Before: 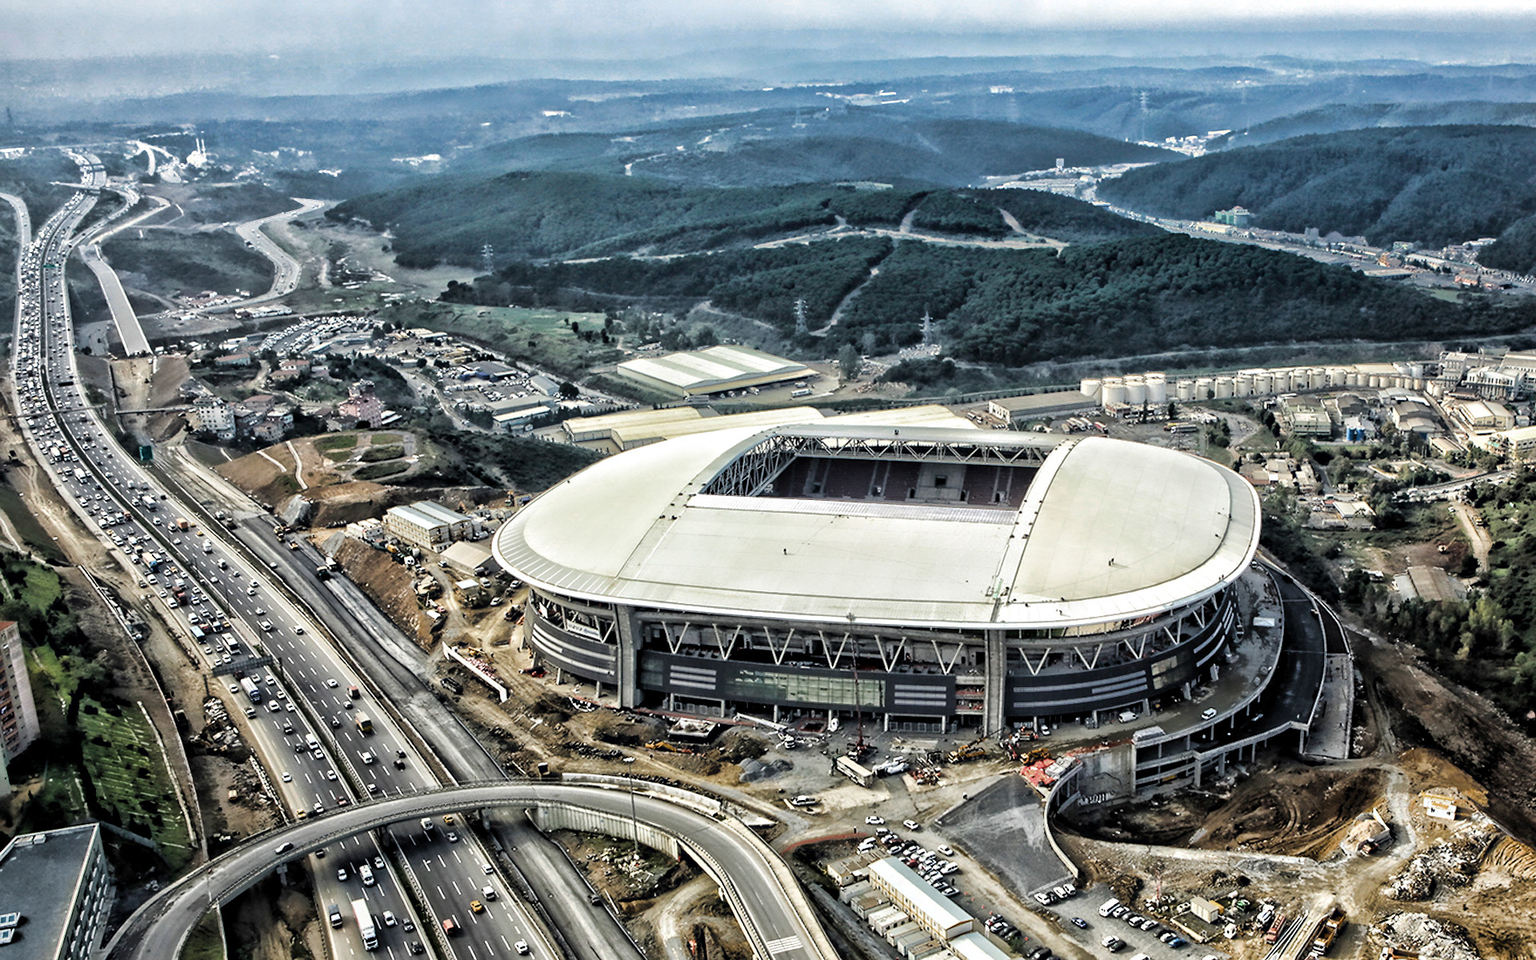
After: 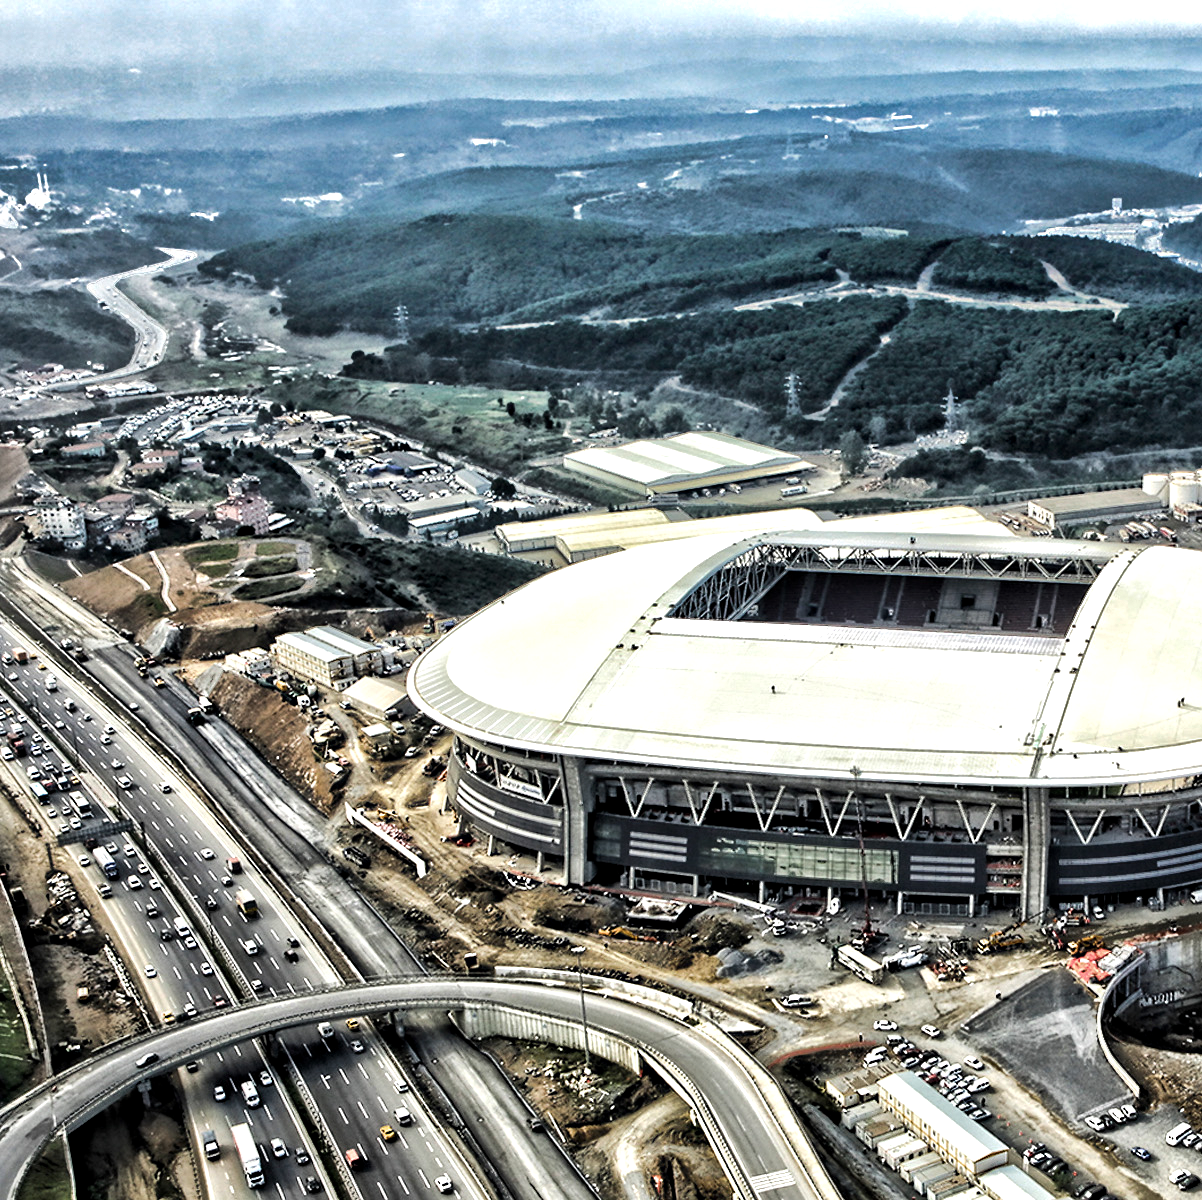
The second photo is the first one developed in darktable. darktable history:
tone equalizer: -8 EV -0.391 EV, -7 EV -0.415 EV, -6 EV -0.36 EV, -5 EV -0.257 EV, -3 EV 0.236 EV, -2 EV 0.337 EV, -1 EV 0.375 EV, +0 EV 0.411 EV, edges refinement/feathering 500, mask exposure compensation -1.57 EV, preserve details no
crop: left 10.861%, right 26.494%
shadows and highlights: shadows 52.43, soften with gaussian
local contrast: highlights 101%, shadows 100%, detail 119%, midtone range 0.2
